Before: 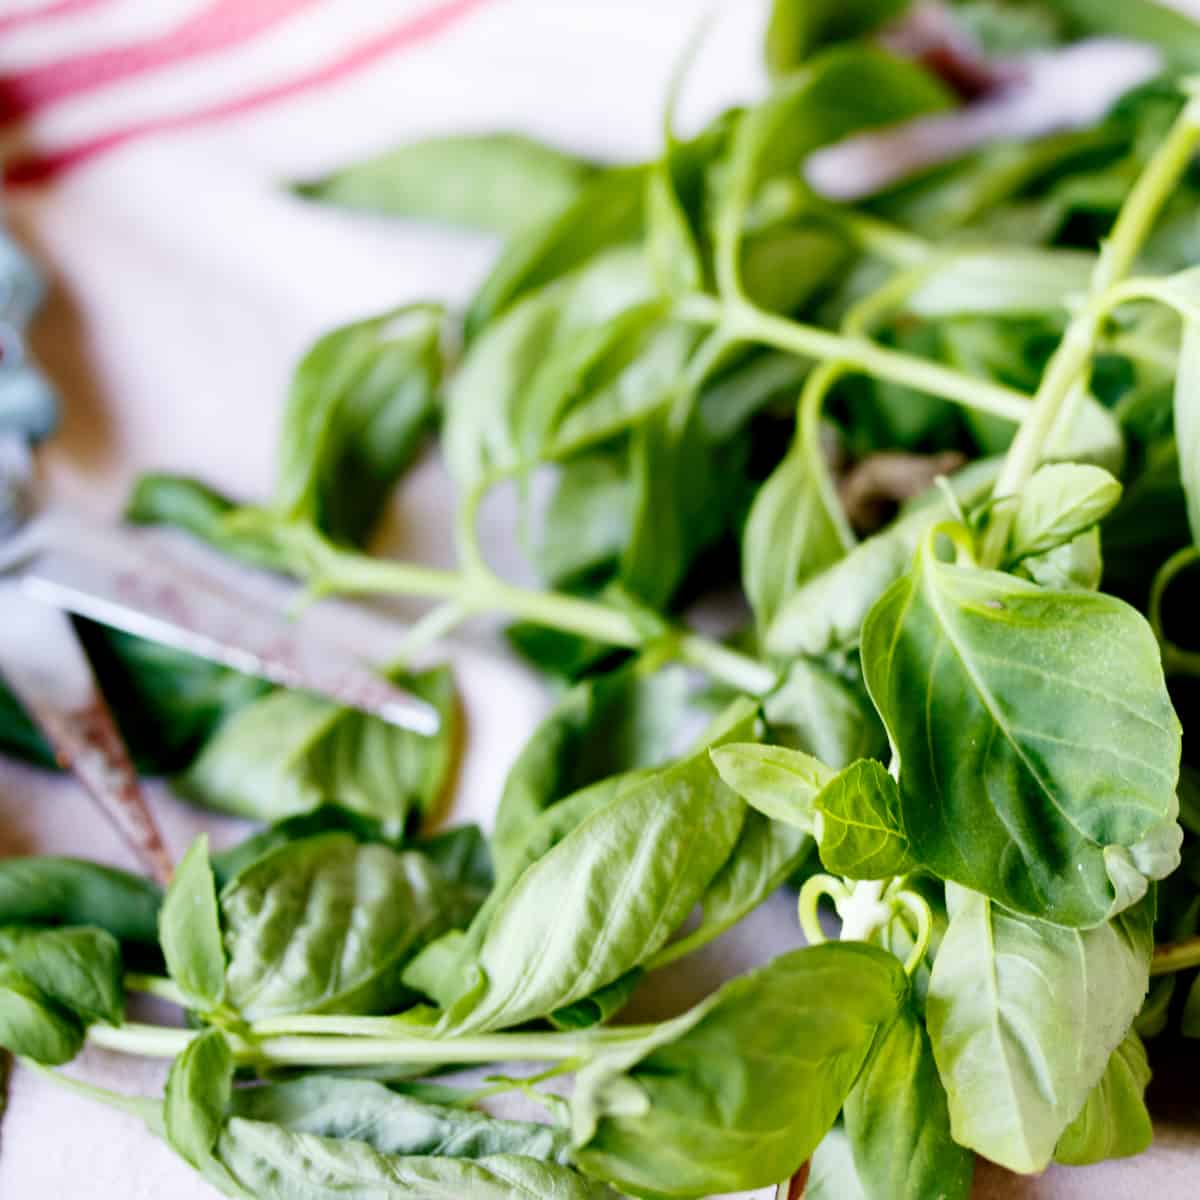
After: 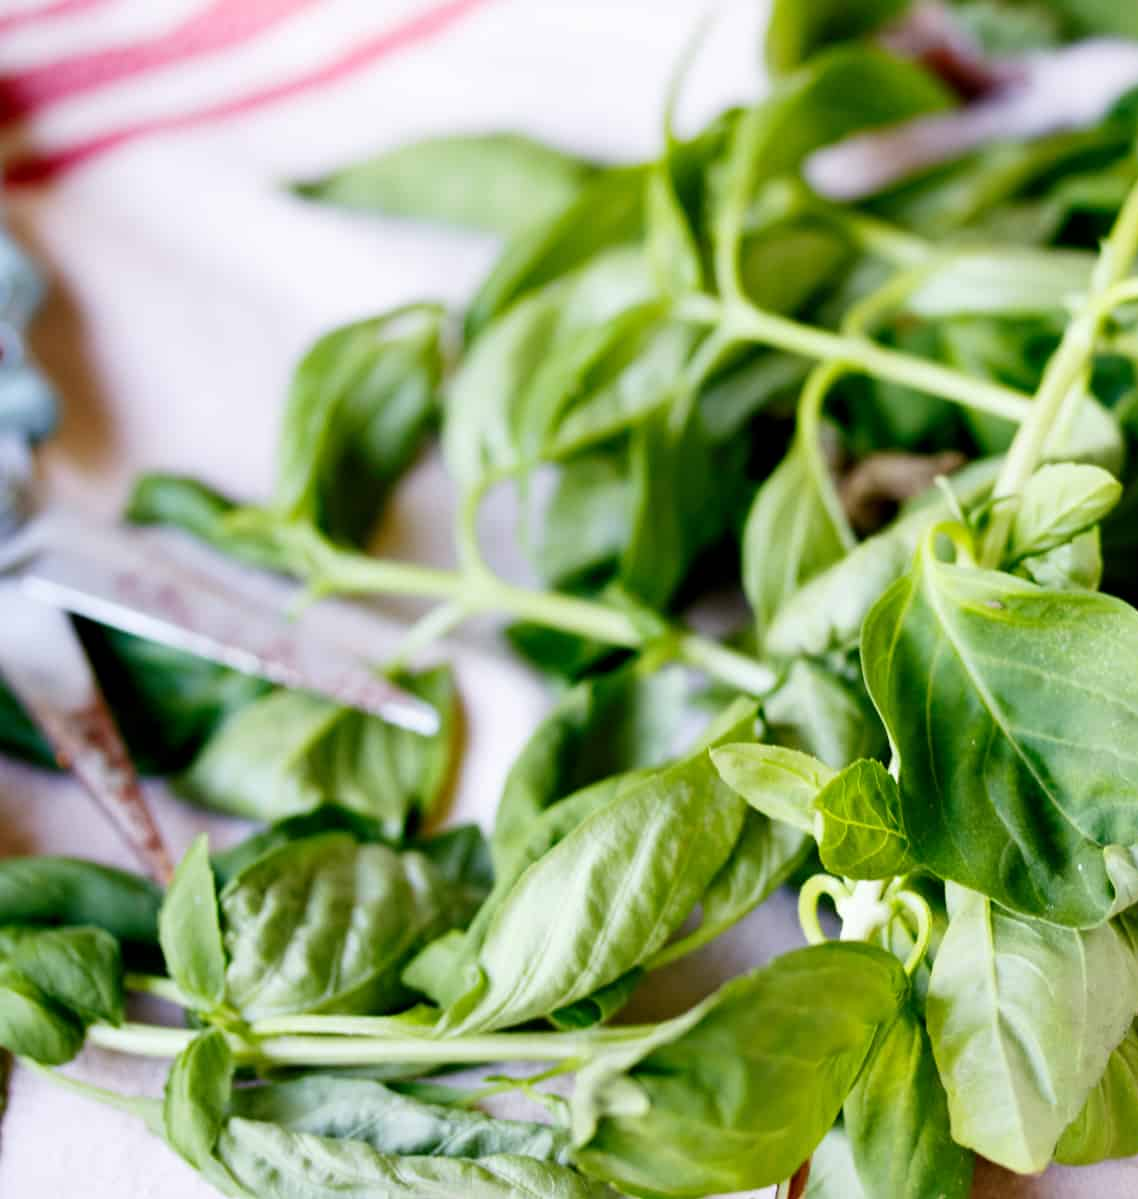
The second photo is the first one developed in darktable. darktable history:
crop and rotate: left 0%, right 5.129%
